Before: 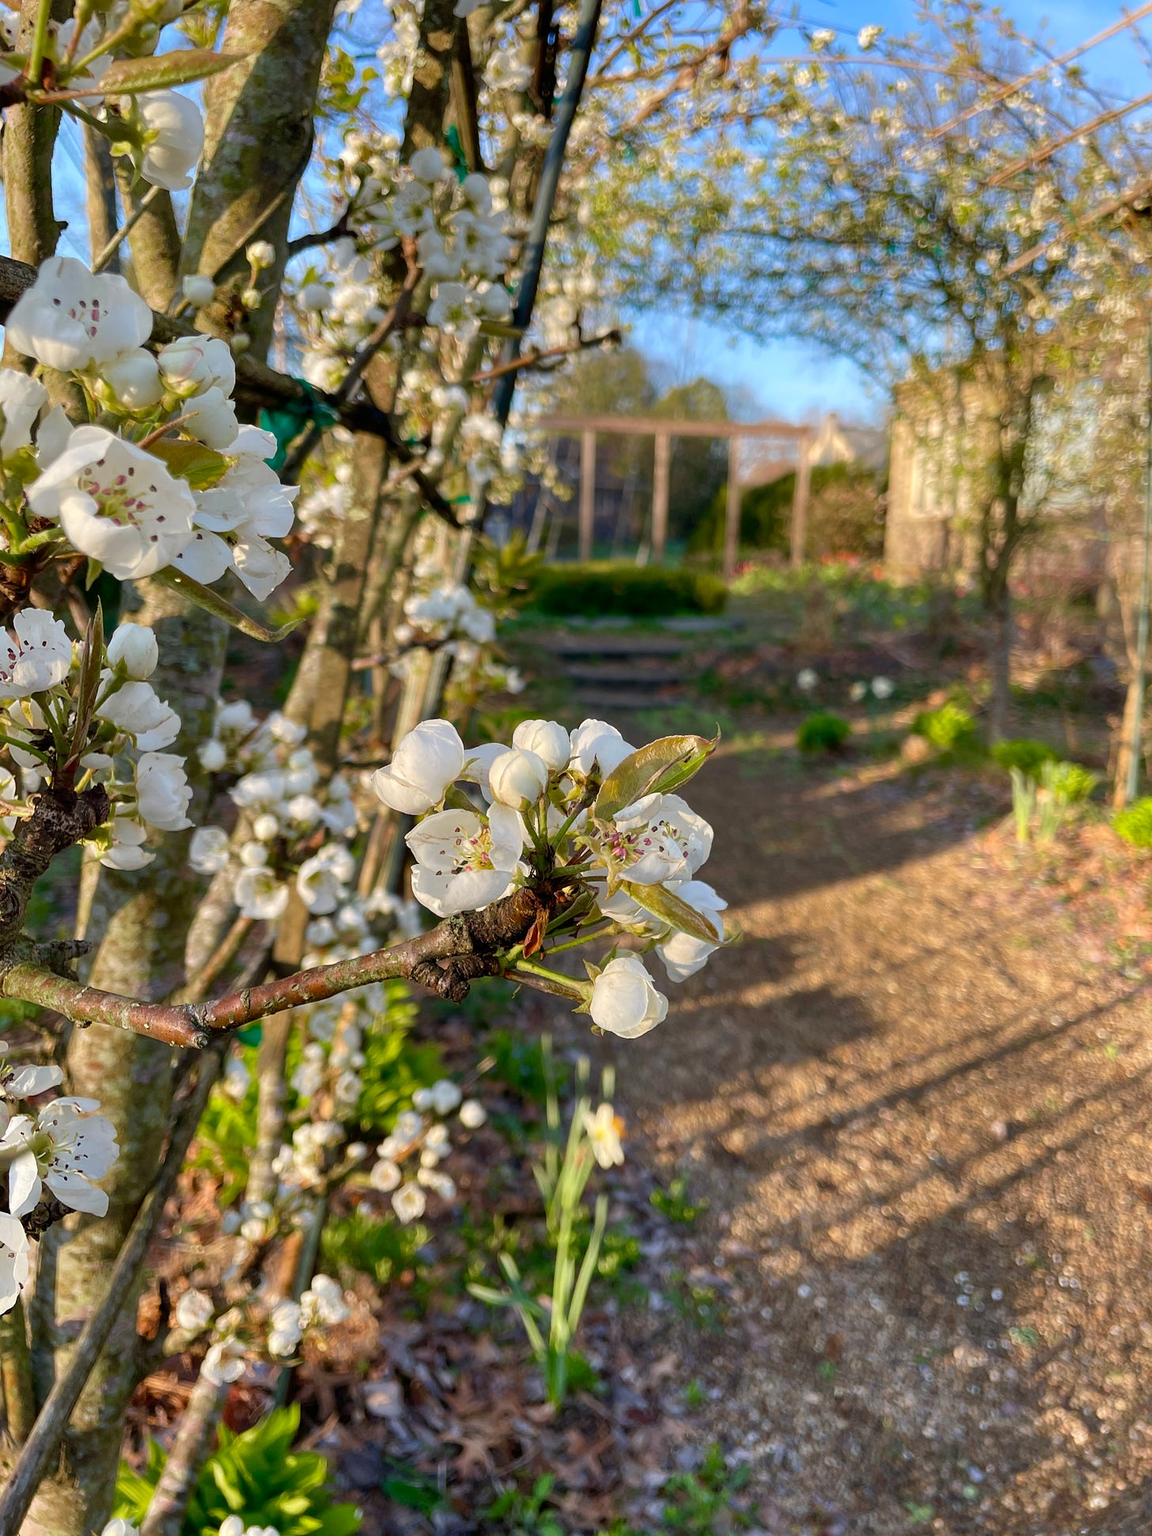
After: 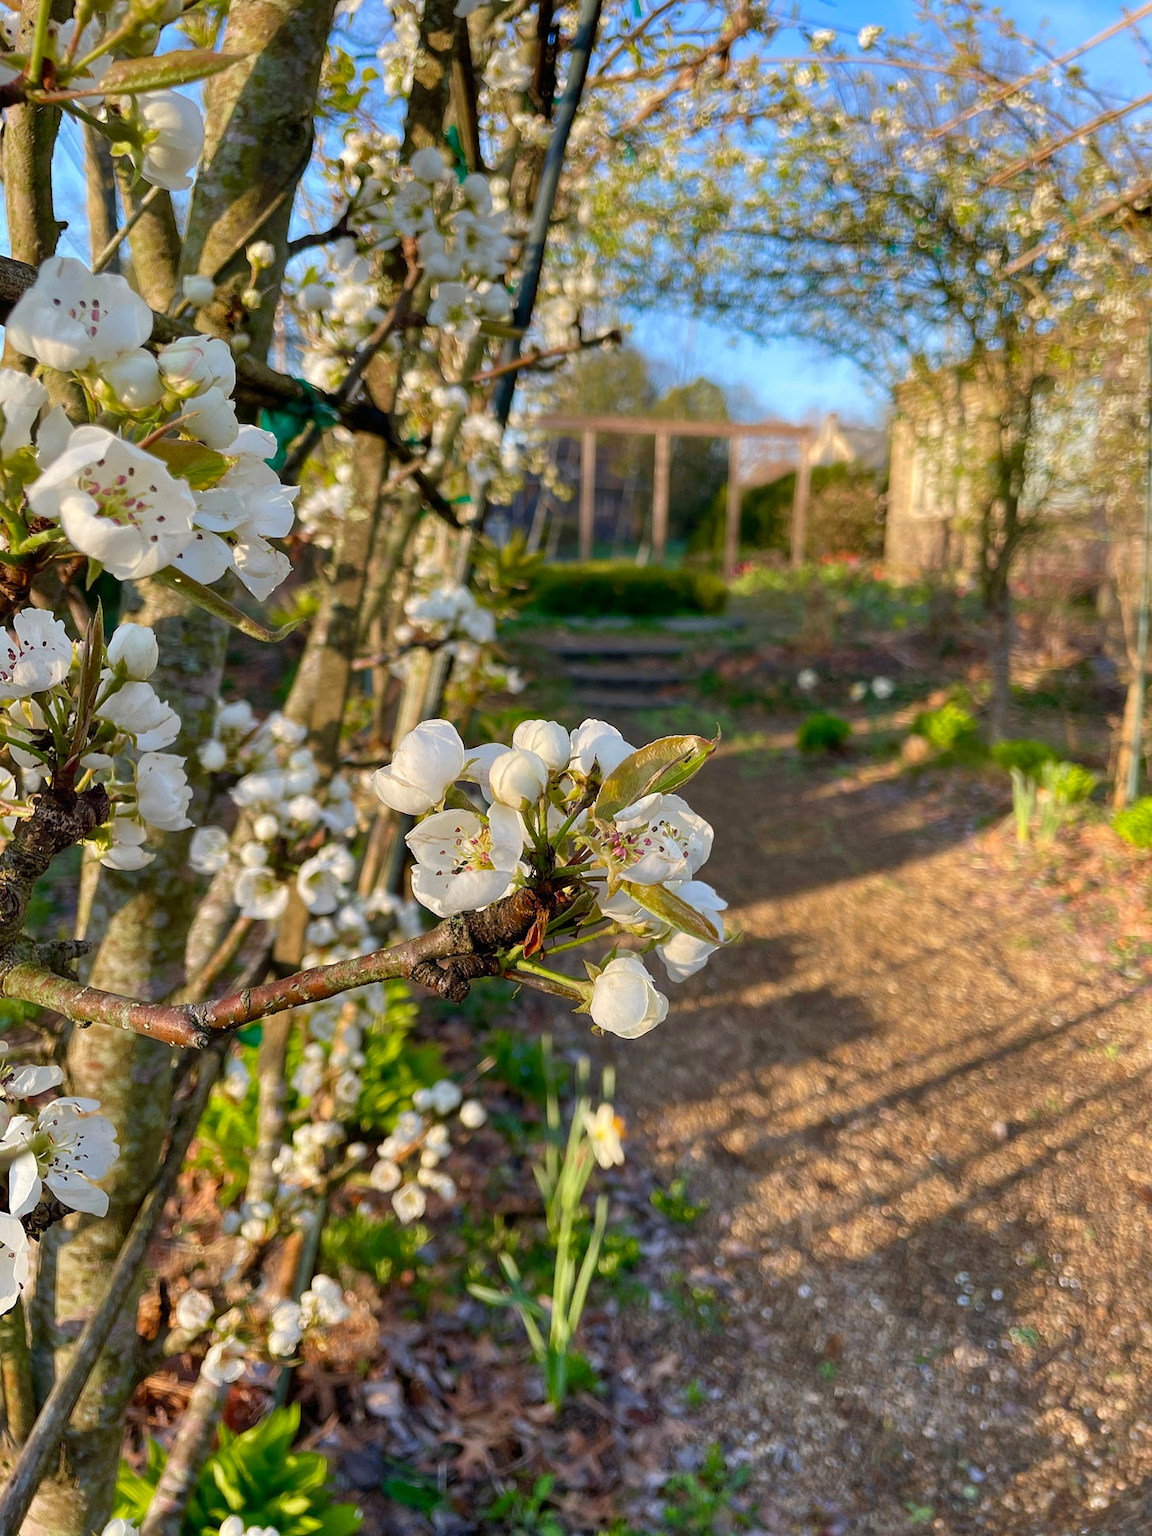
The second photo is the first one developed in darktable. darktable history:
color correction: highlights b* 0.028, saturation 1.08
